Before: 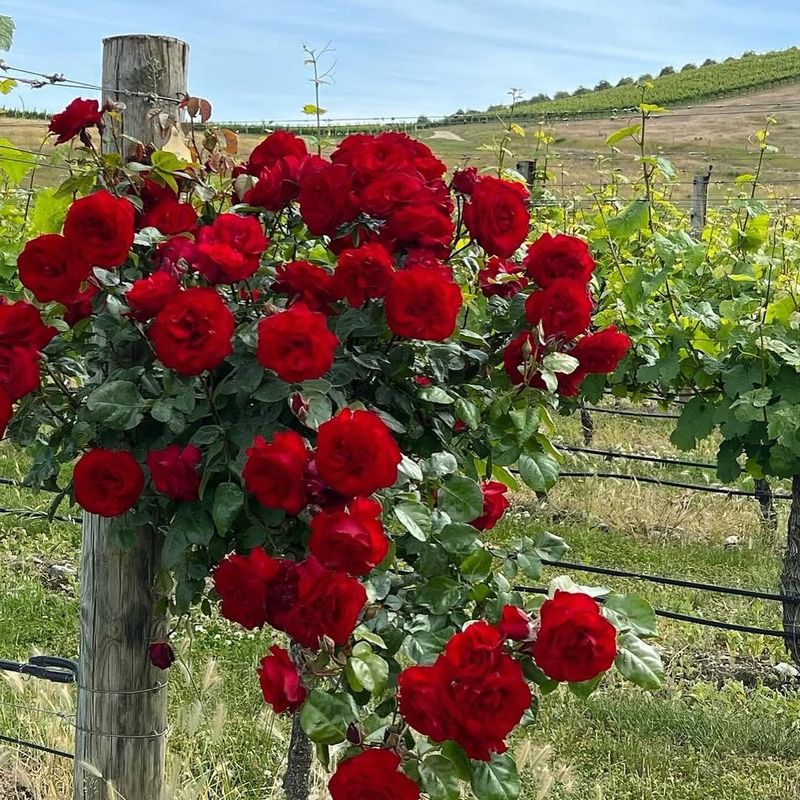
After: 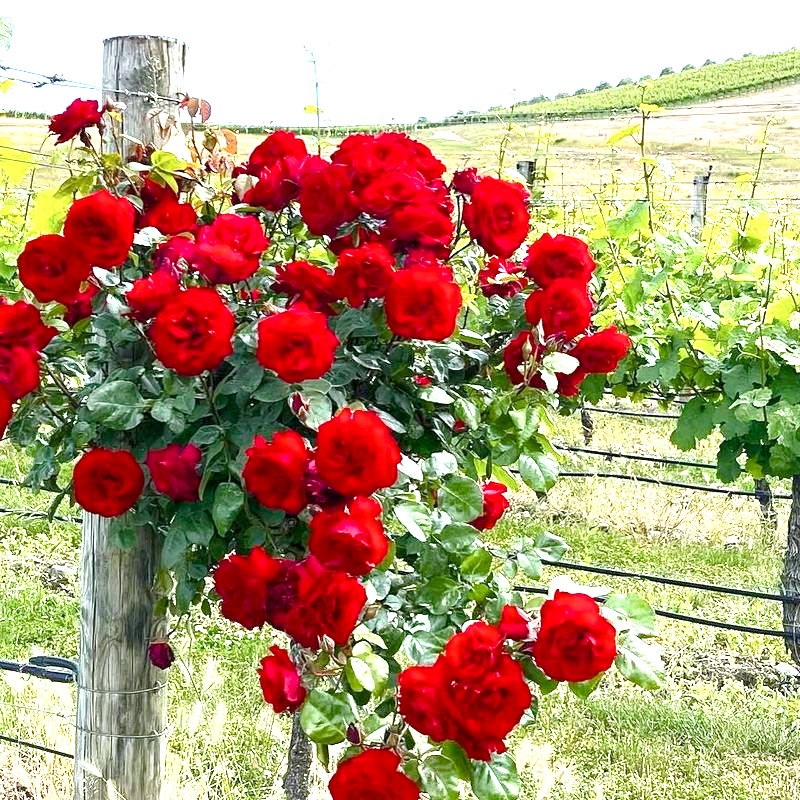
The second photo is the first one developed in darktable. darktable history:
exposure: black level correction 0.001, exposure 1.735 EV, compensate highlight preservation false
color balance rgb: perceptual saturation grading › global saturation 20%, perceptual saturation grading › highlights -25%, perceptual saturation grading › shadows 50%
white balance: red 0.984, blue 1.059
contrast brightness saturation: saturation -0.05
